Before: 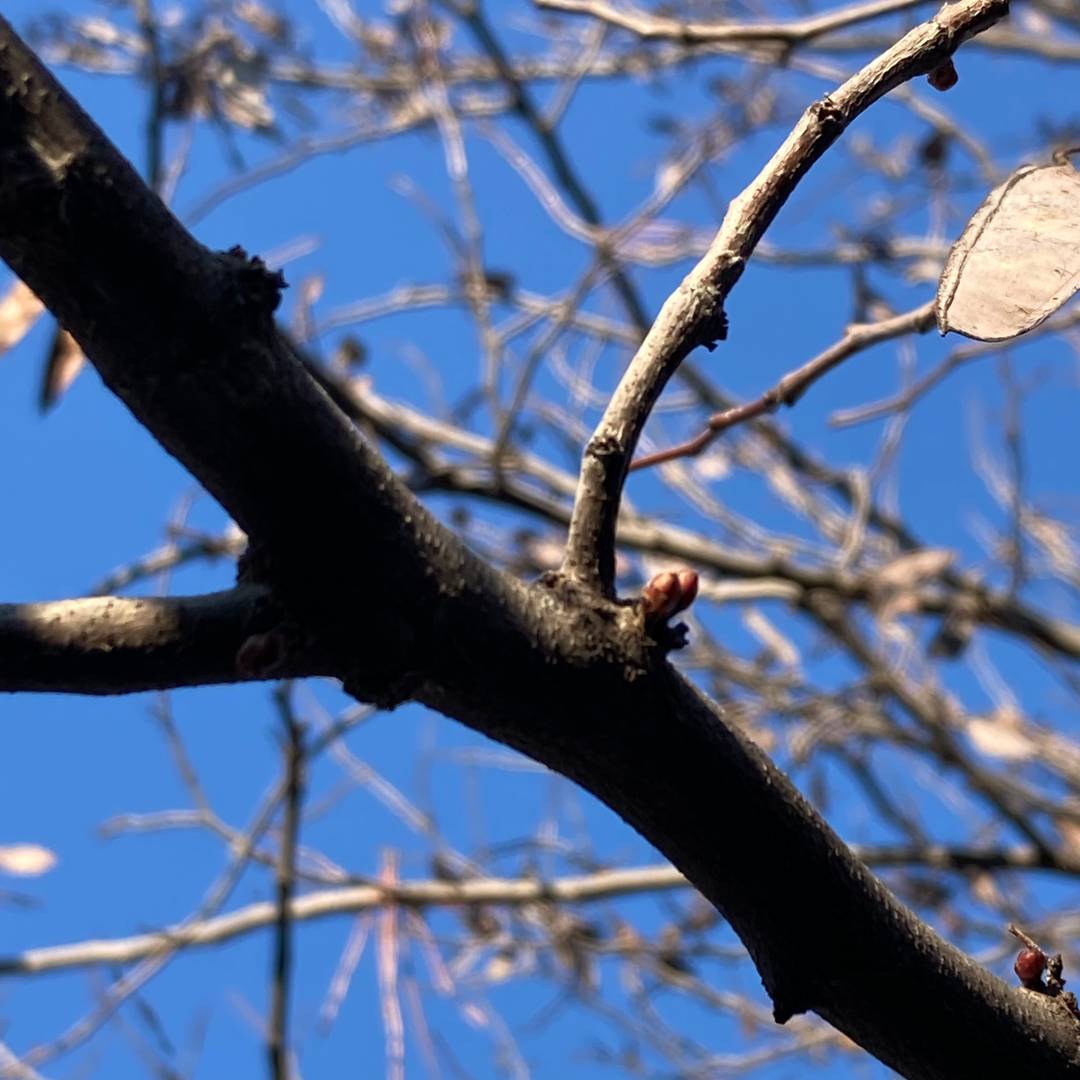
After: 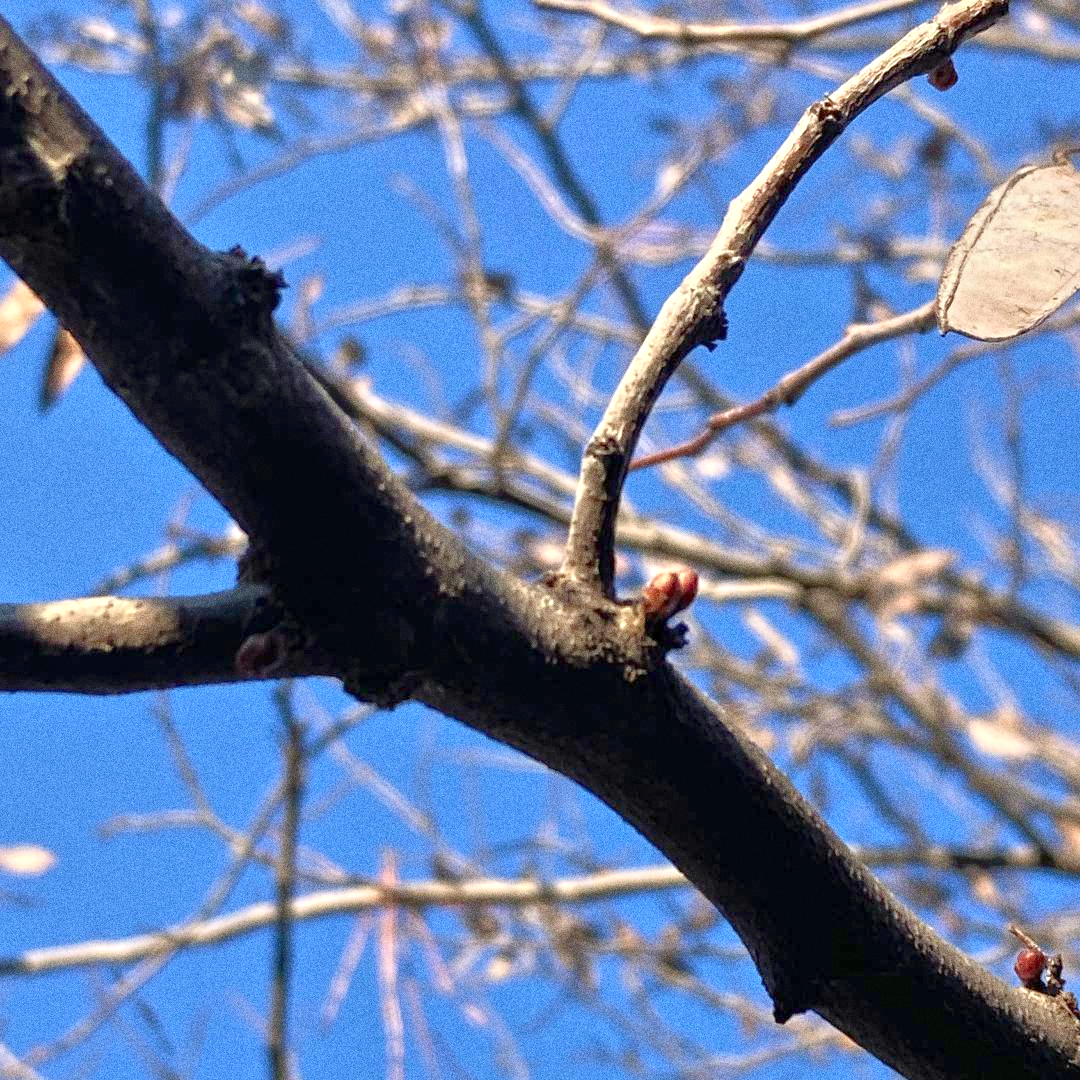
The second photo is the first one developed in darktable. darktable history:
tone equalizer: -8 EV 2 EV, -7 EV 2 EV, -6 EV 2 EV, -5 EV 2 EV, -4 EV 2 EV, -3 EV 1.5 EV, -2 EV 1 EV, -1 EV 0.5 EV
grain: strength 49.07%
